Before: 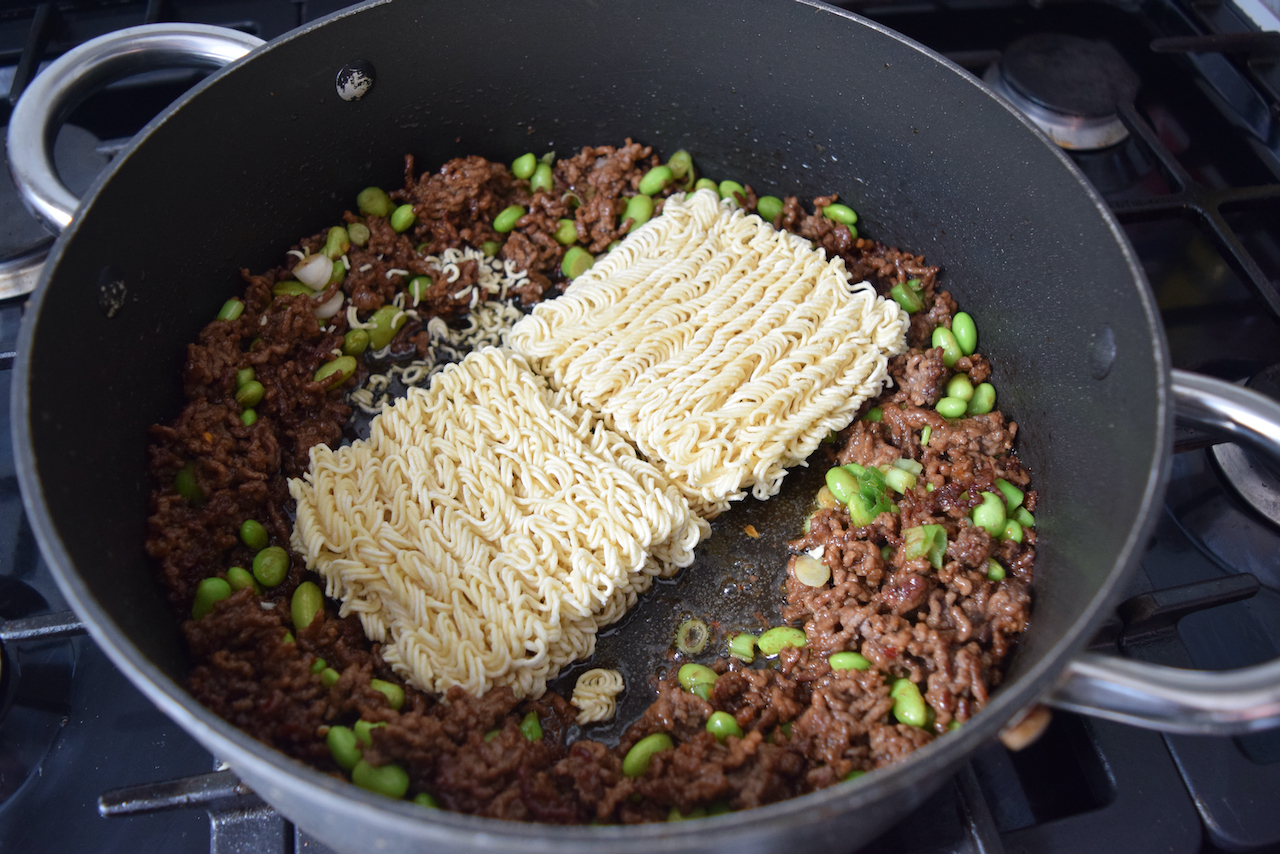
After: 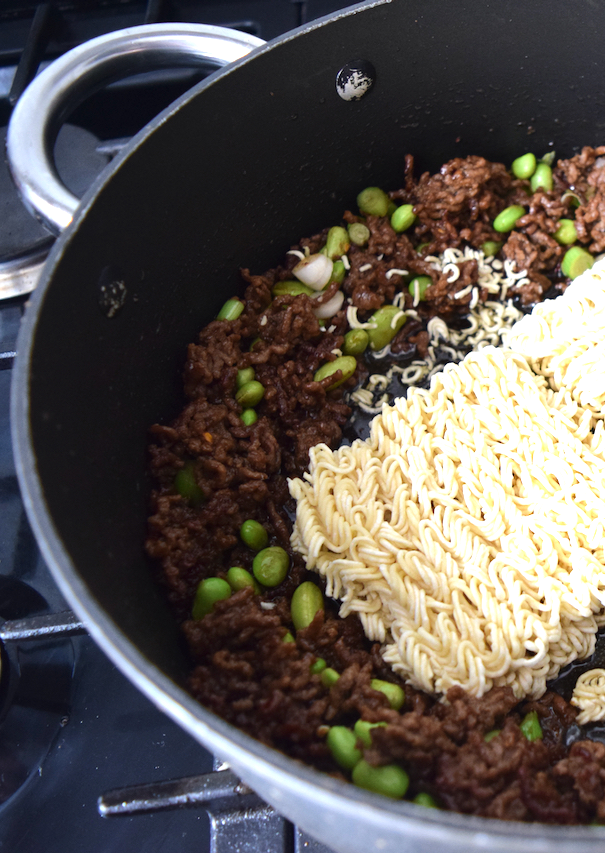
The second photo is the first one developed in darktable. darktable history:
tone equalizer: -8 EV -0.38 EV, -7 EV -0.428 EV, -6 EV -0.311 EV, -5 EV -0.206 EV, -3 EV 0.23 EV, -2 EV 0.304 EV, -1 EV 0.384 EV, +0 EV 0.398 EV, edges refinement/feathering 500, mask exposure compensation -1.57 EV, preserve details no
exposure: exposure 0.607 EV, compensate highlight preservation false
crop and rotate: left 0.063%, top 0%, right 52.638%
